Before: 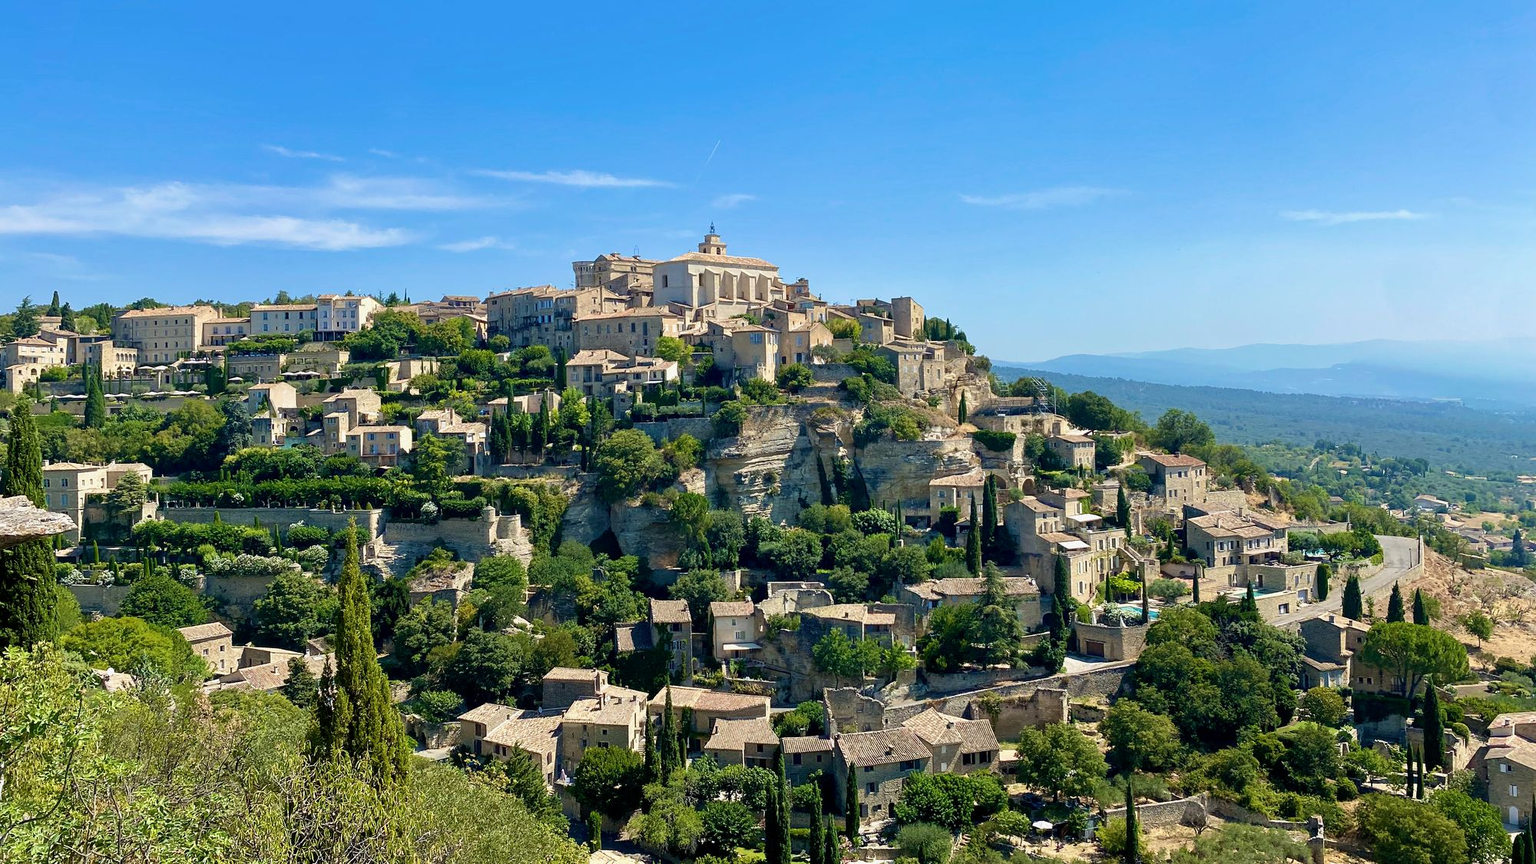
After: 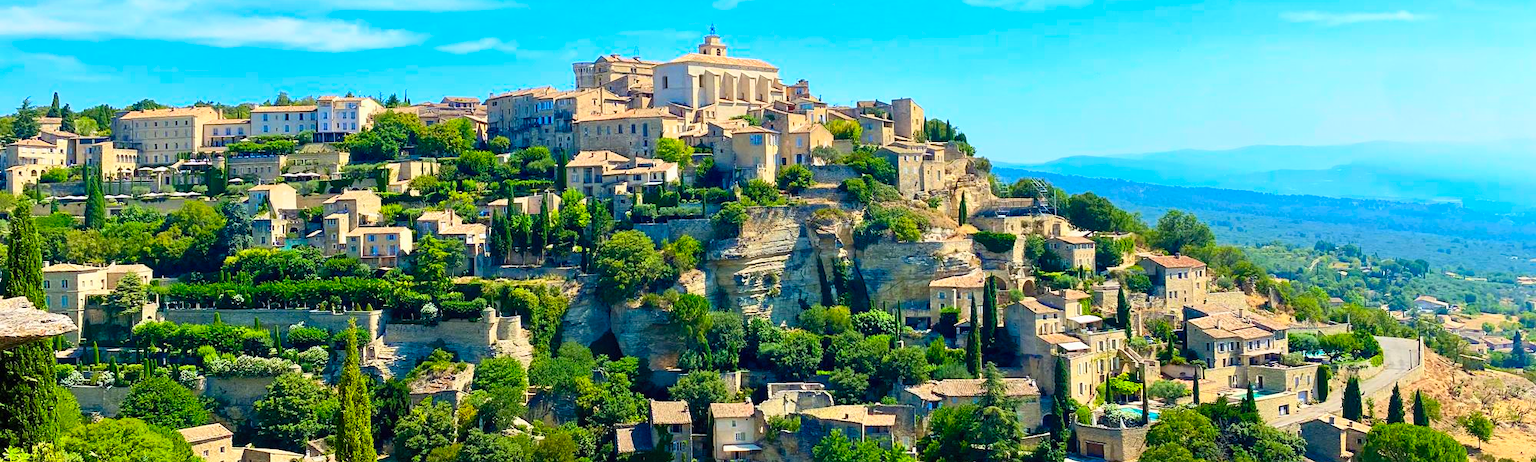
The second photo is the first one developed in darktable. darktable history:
crop and rotate: top 23.043%, bottom 23.437%
contrast brightness saturation: contrast 0.2, brightness 0.2, saturation 0.8
